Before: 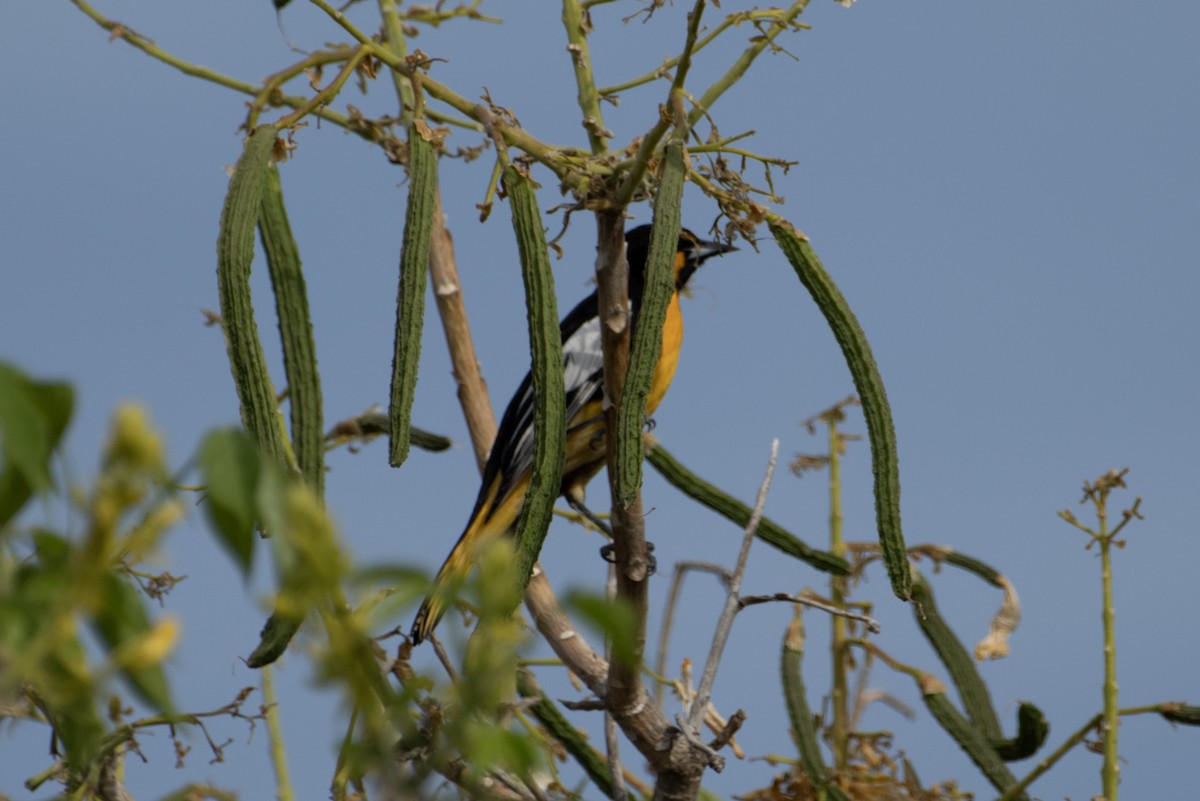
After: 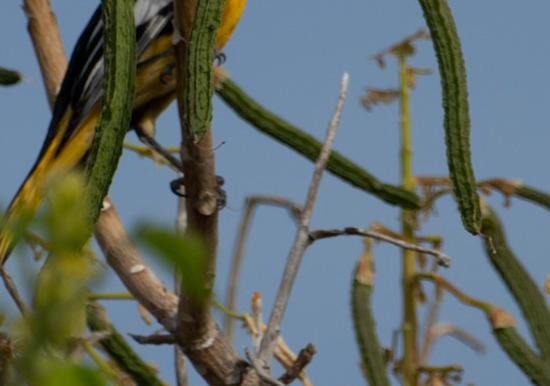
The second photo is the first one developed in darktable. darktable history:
crop: left 35.87%, top 45.782%, right 18.215%, bottom 5.931%
base curve: curves: ch0 [(0, 0) (0.472, 0.455) (1, 1)]
